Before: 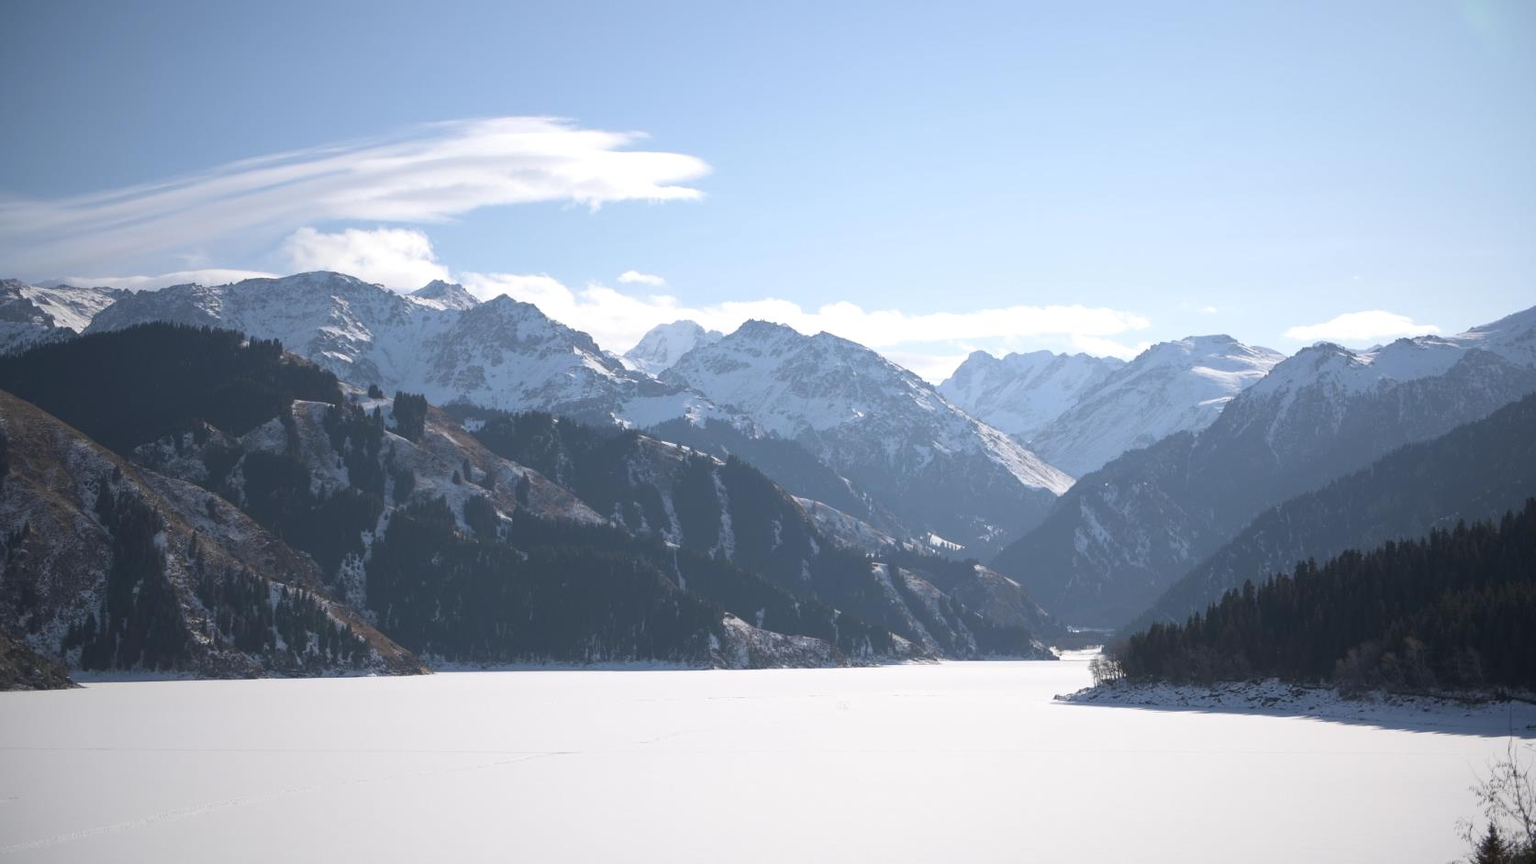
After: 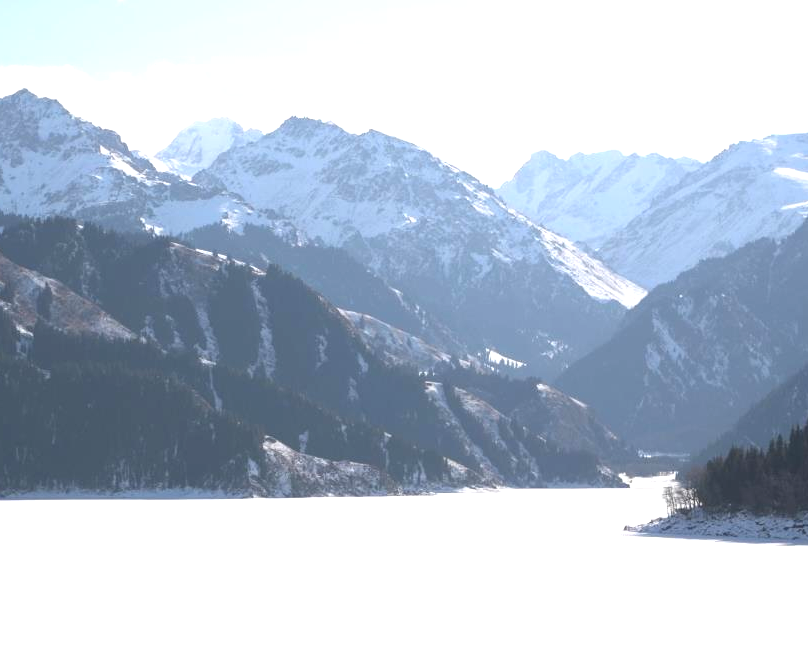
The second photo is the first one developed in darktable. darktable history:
exposure: black level correction 0, exposure 0.7 EV, compensate exposure bias true, compensate highlight preservation false
crop: left 31.379%, top 24.658%, right 20.326%, bottom 6.628%
